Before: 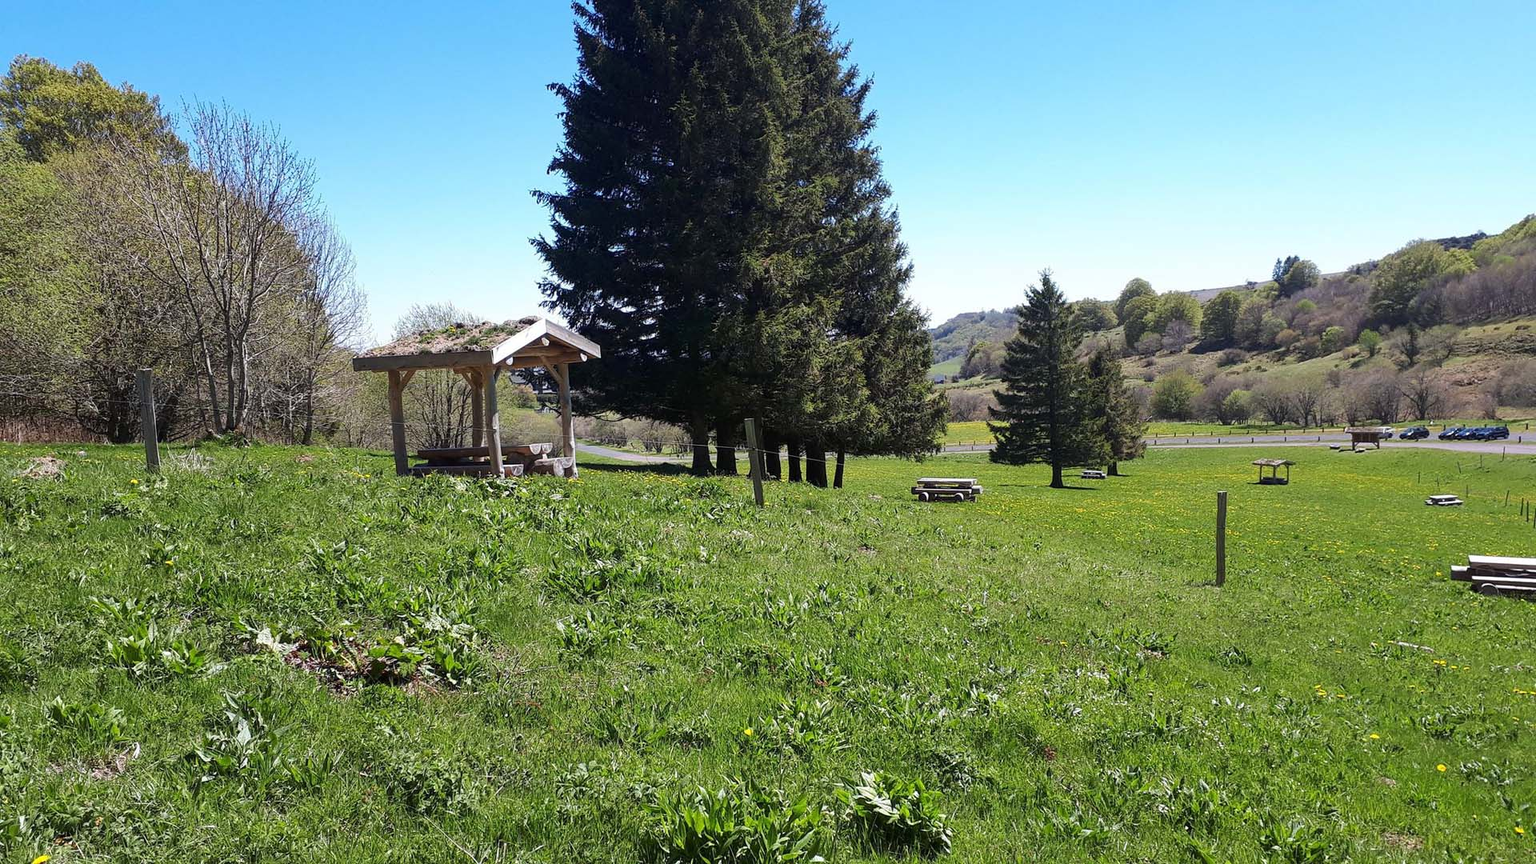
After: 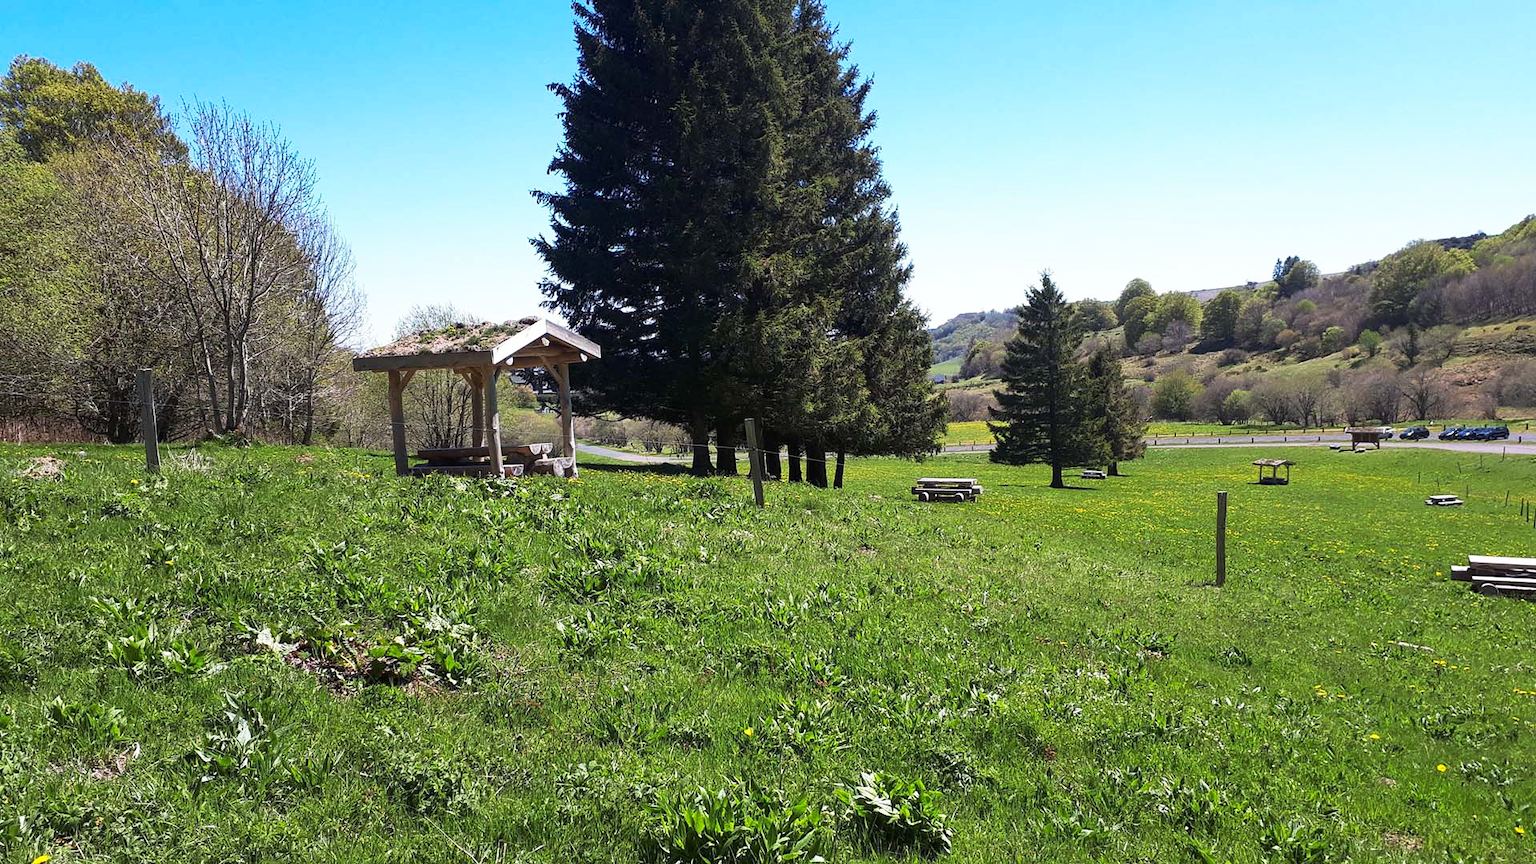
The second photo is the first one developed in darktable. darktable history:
base curve: curves: ch0 [(0, 0) (0.257, 0.25) (0.482, 0.586) (0.757, 0.871) (1, 1)], preserve colors none
